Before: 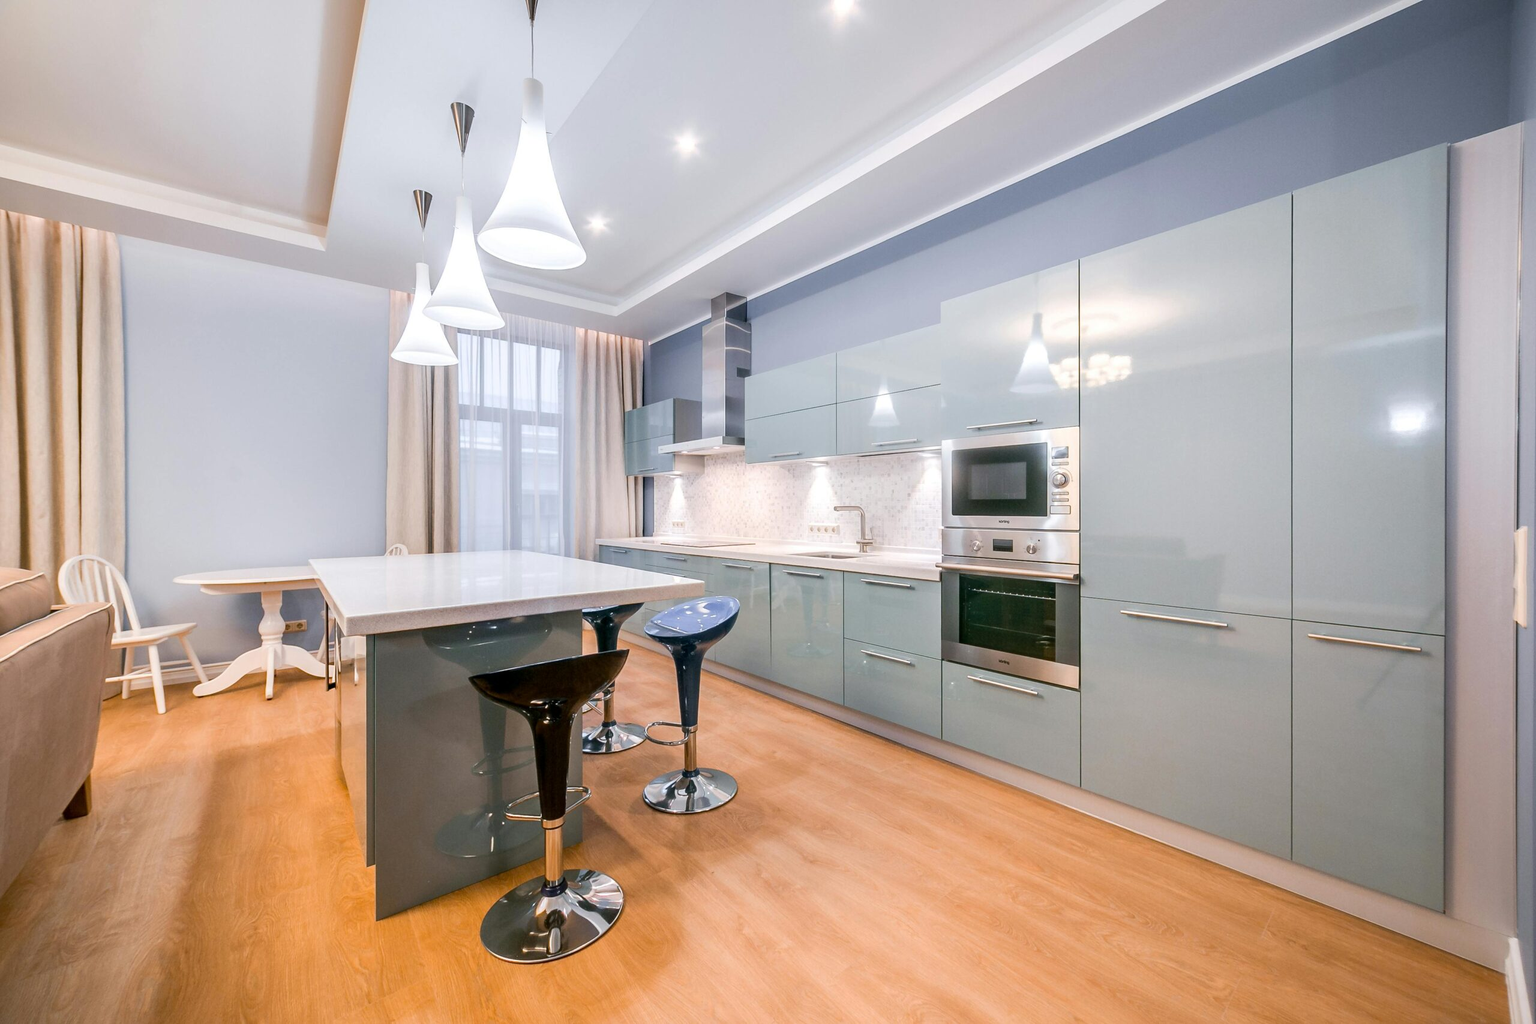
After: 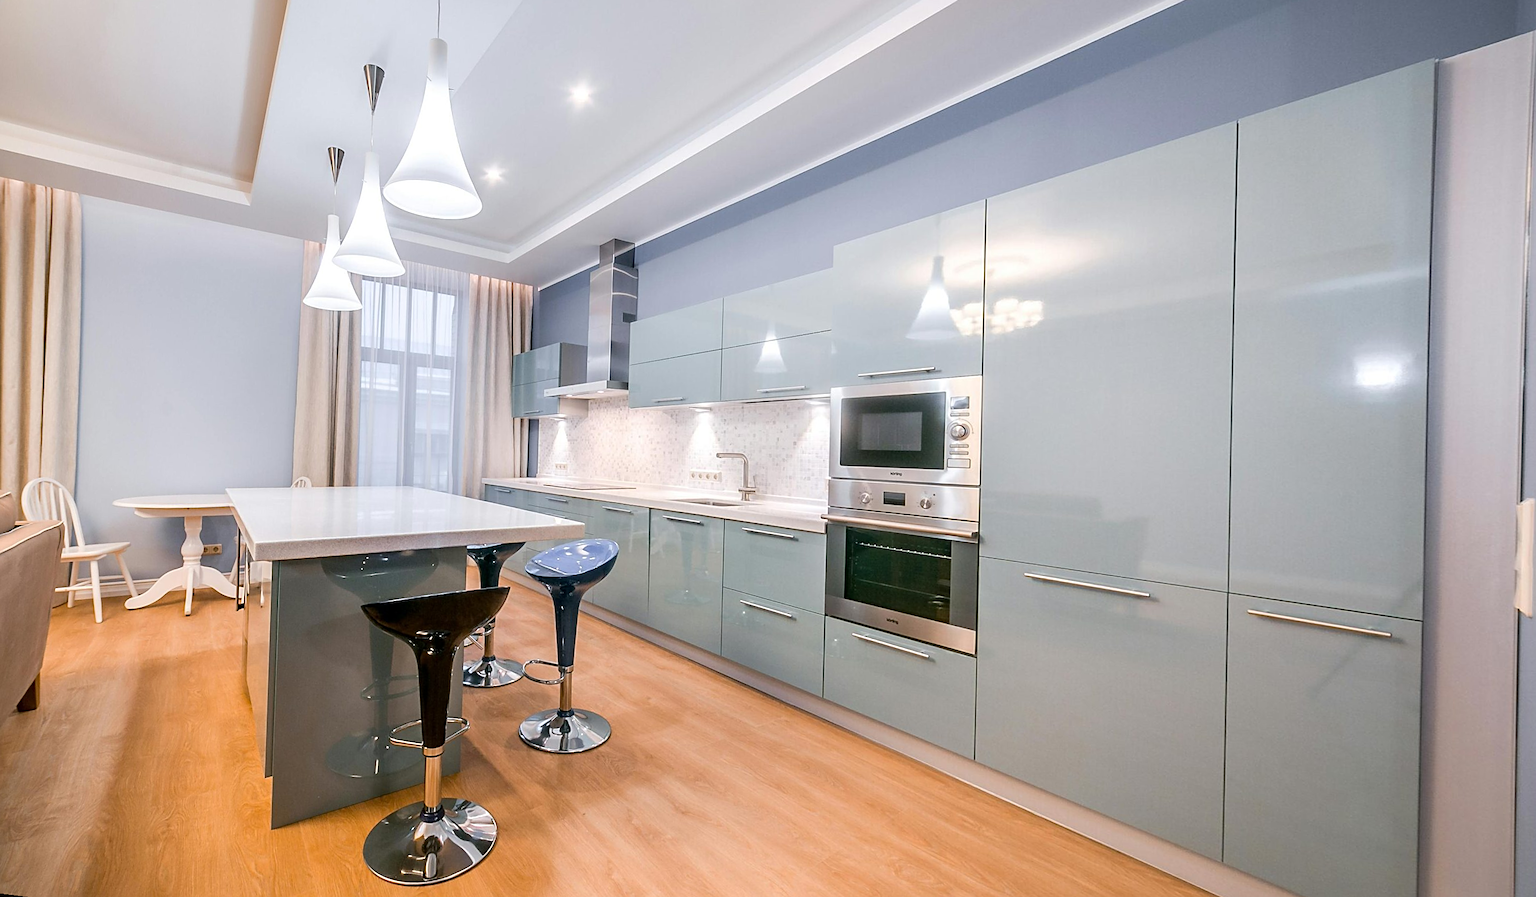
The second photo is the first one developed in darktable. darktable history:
sharpen: on, module defaults
rotate and perspective: rotation 1.69°, lens shift (vertical) -0.023, lens shift (horizontal) -0.291, crop left 0.025, crop right 0.988, crop top 0.092, crop bottom 0.842
